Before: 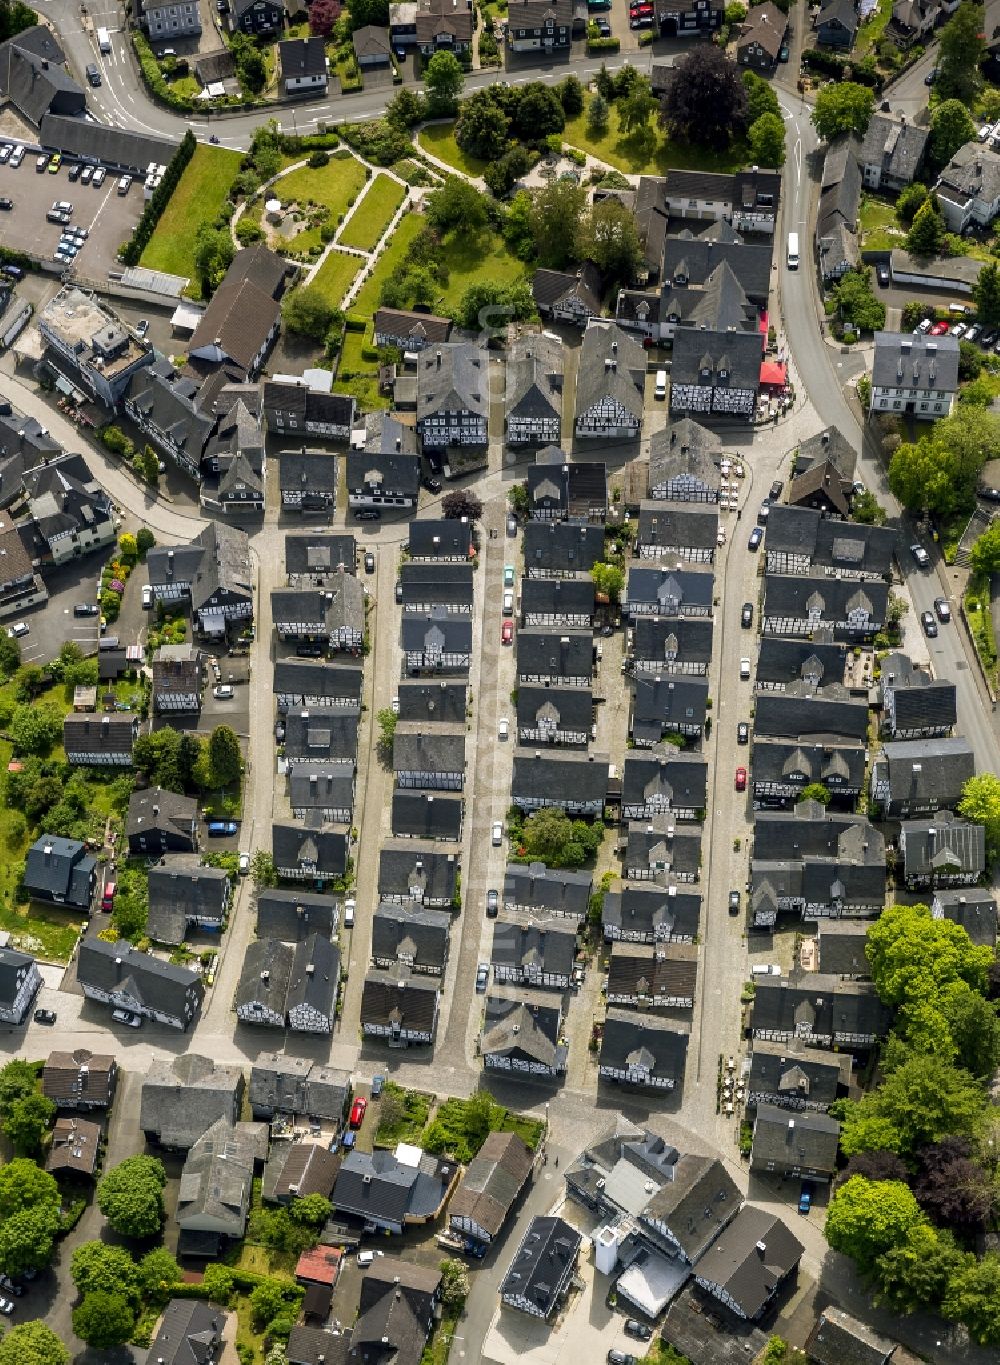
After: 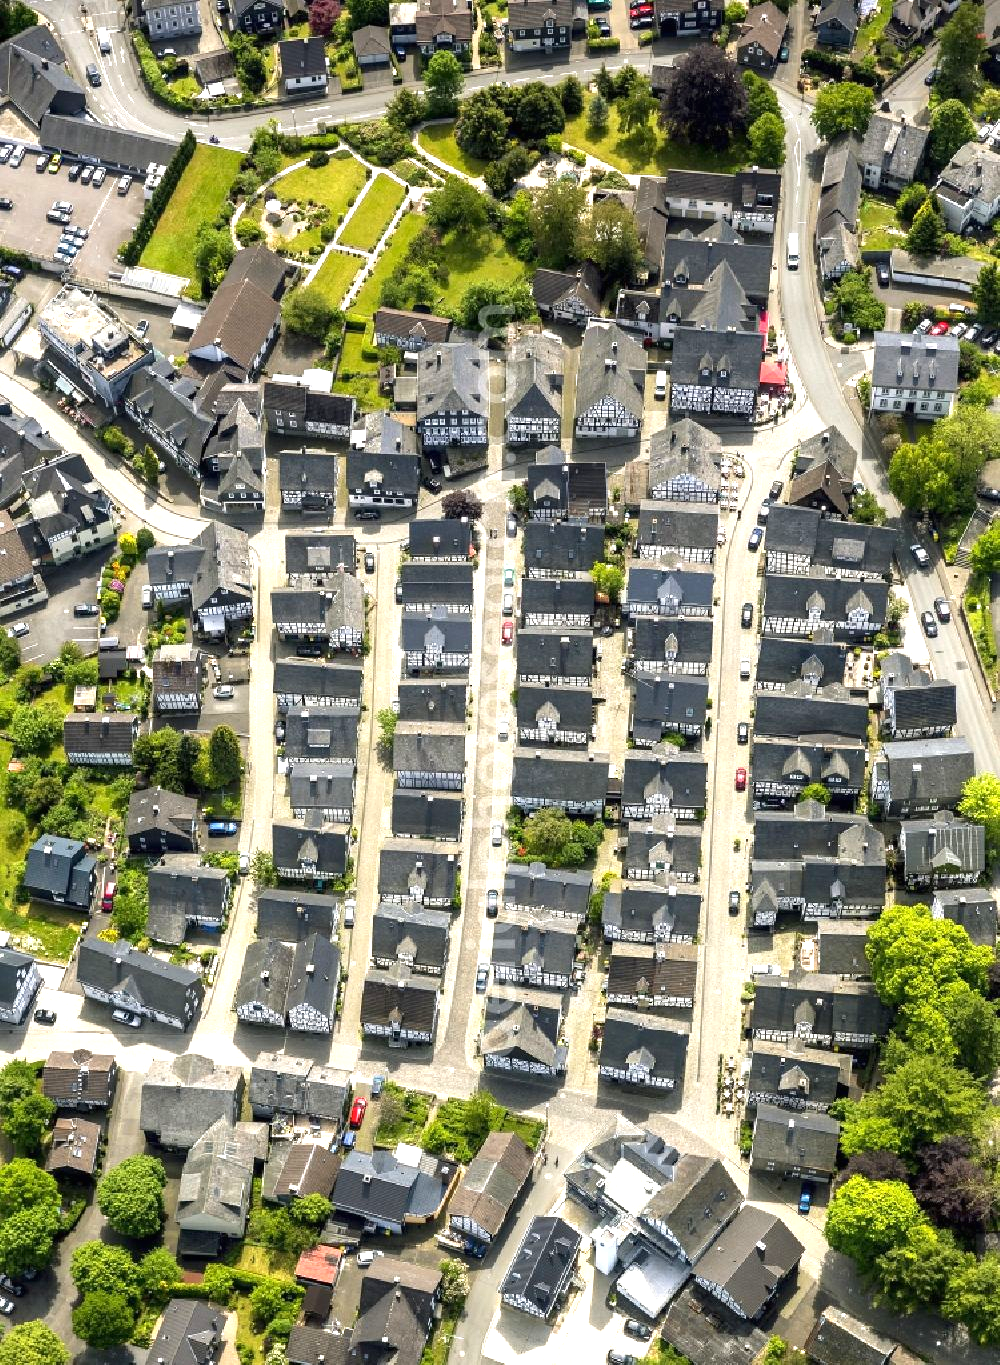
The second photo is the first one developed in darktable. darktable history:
color zones: curves: ch0 [(0, 0.465) (0.092, 0.596) (0.289, 0.464) (0.429, 0.453) (0.571, 0.464) (0.714, 0.455) (0.857, 0.462) (1, 0.465)], mix -94%
exposure: black level correction 0, exposure 1 EV, compensate highlight preservation false
